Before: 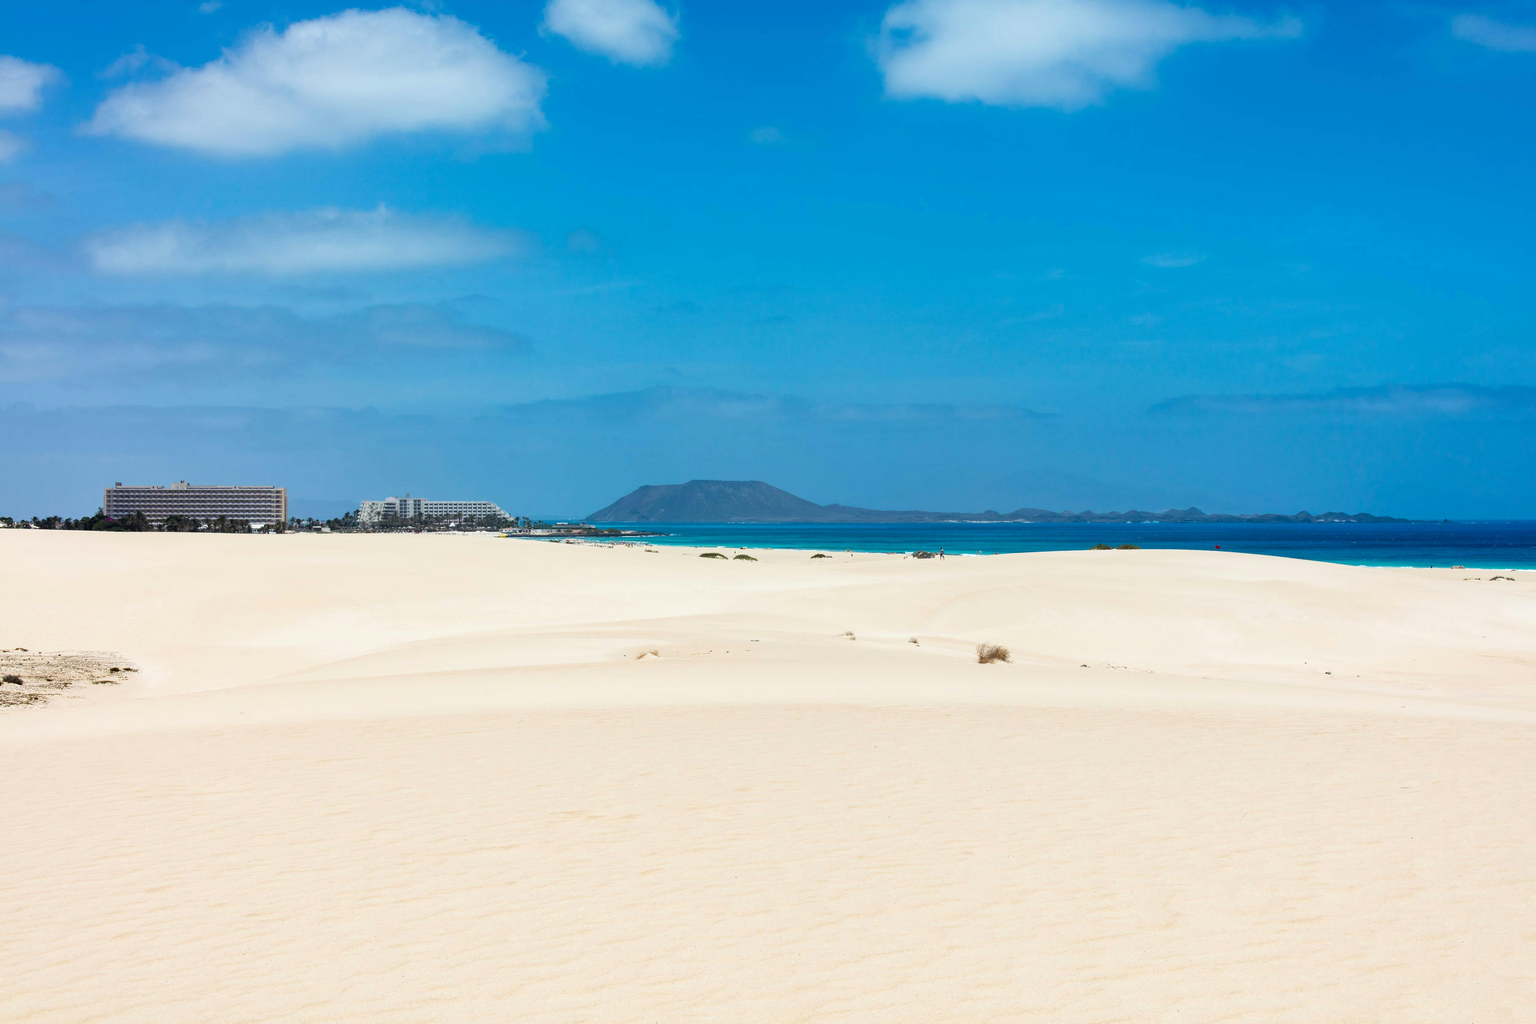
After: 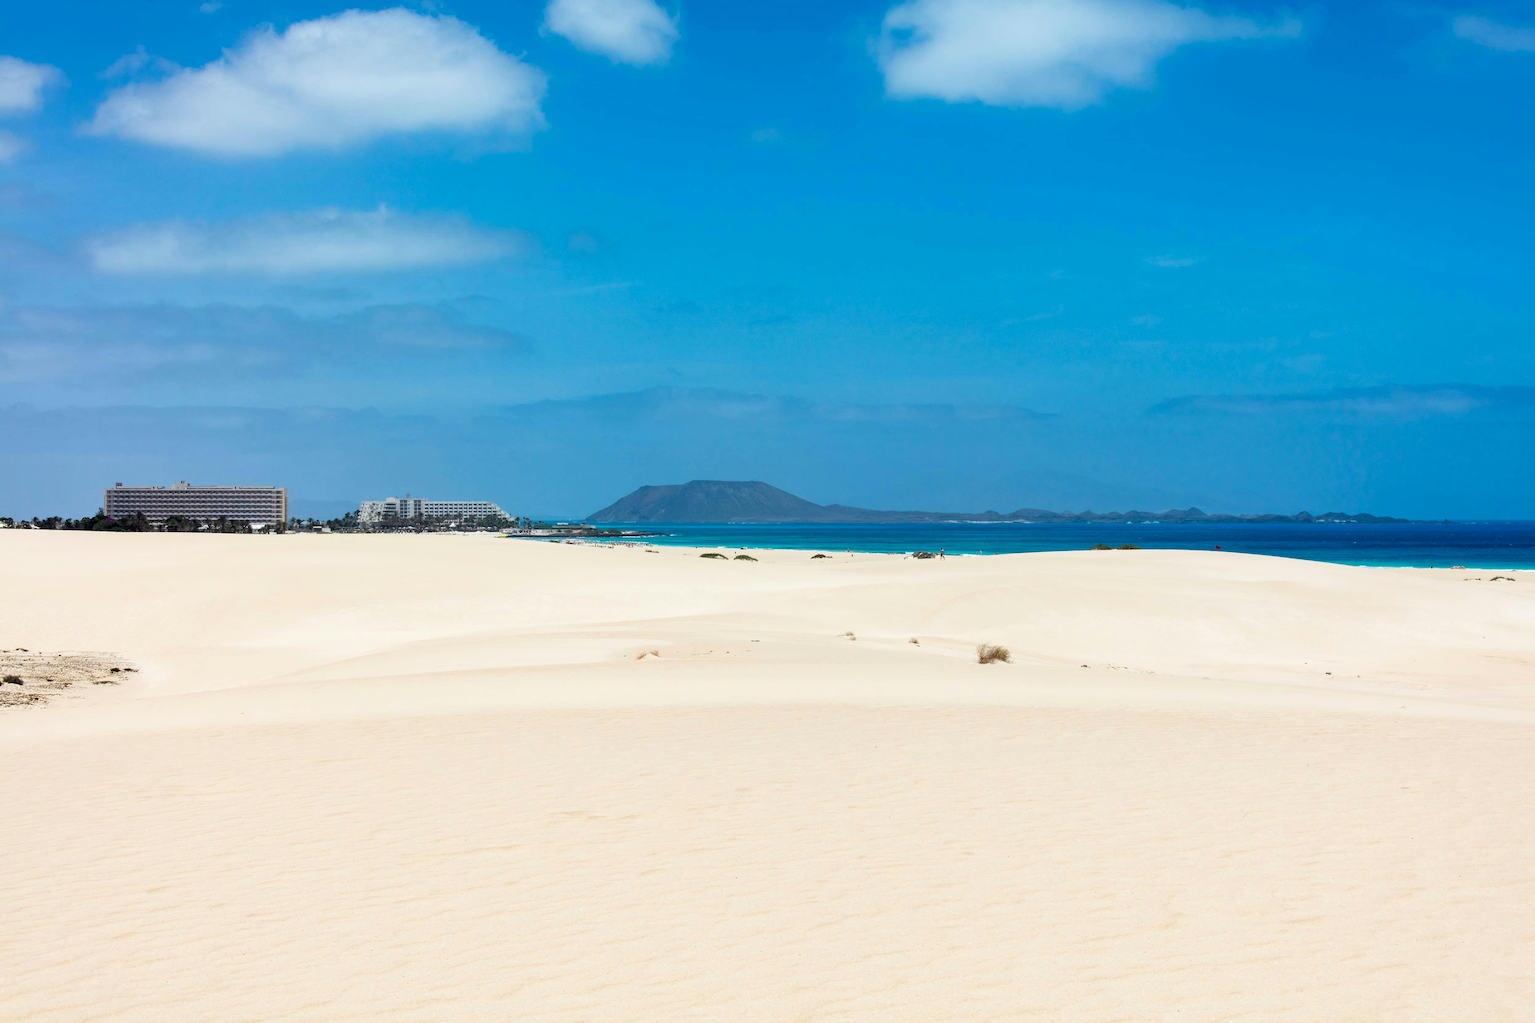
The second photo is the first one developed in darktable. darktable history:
exposure: black level correction 0.004, exposure 0.016 EV, compensate exposure bias true, compensate highlight preservation false
levels: mode automatic, levels [0.031, 0.5, 0.969]
